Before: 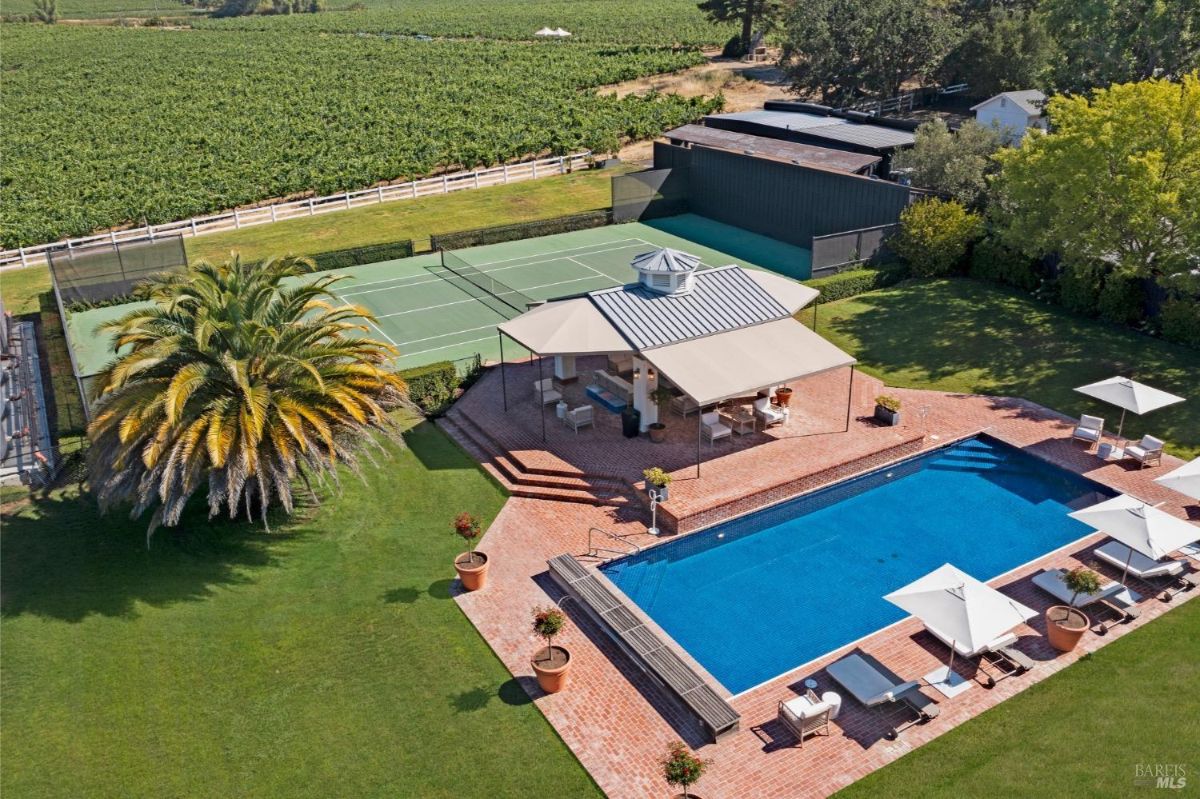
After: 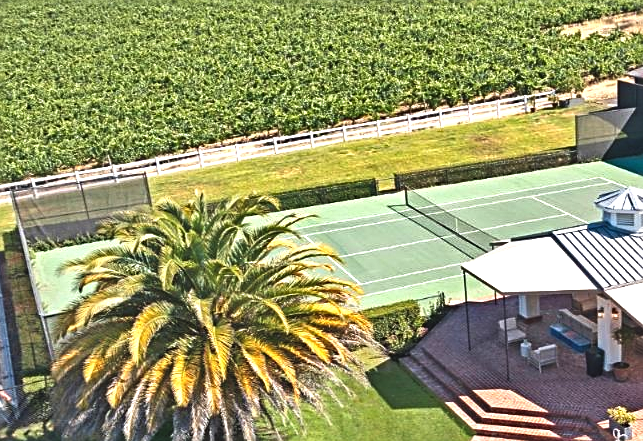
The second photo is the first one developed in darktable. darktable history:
crop and rotate: left 3.056%, top 7.676%, right 43.292%, bottom 37.007%
shadows and highlights: shadows 73.81, highlights -60.61, soften with gaussian
exposure: black level correction -0.006, exposure 1 EV, compensate highlight preservation false
sharpen: on, module defaults
